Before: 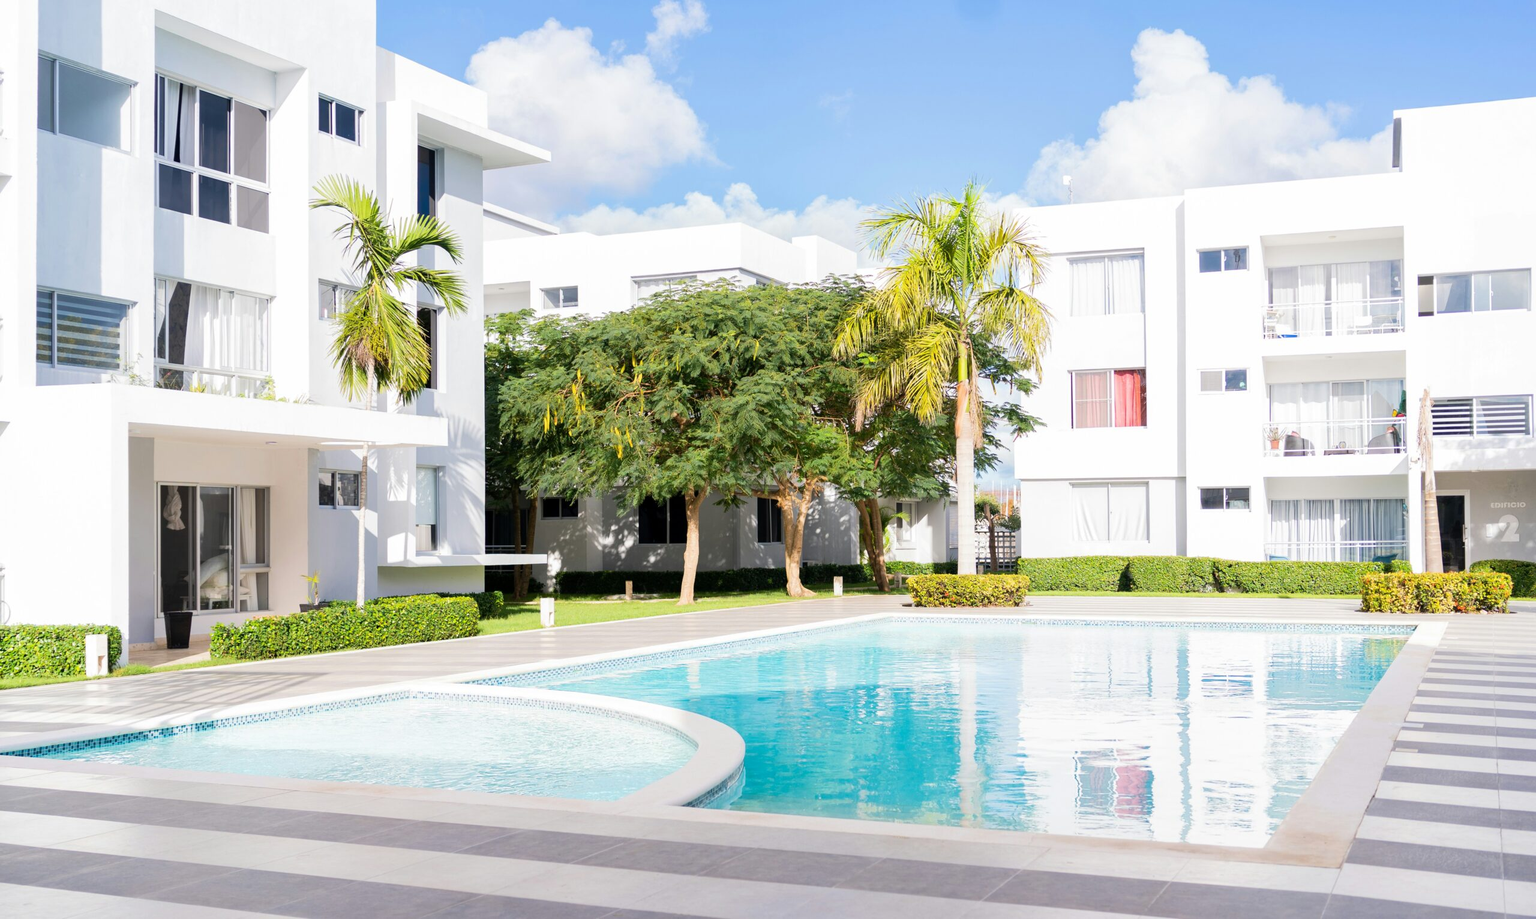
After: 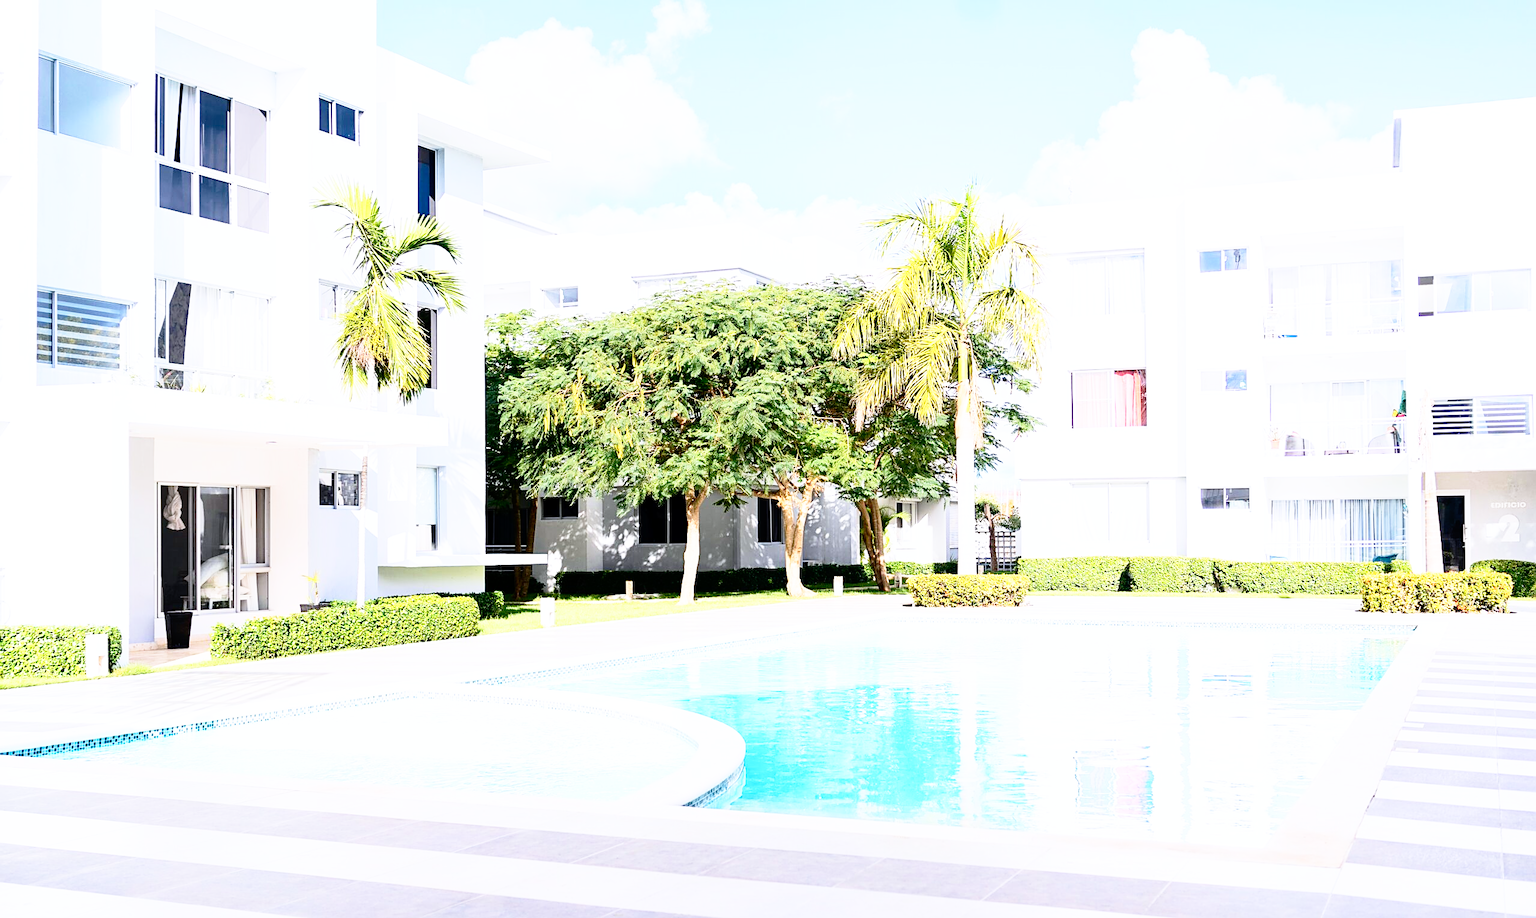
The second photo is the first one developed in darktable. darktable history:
color calibration: illuminant as shot in camera, x 0.358, y 0.373, temperature 4628.91 K
base curve: curves: ch0 [(0, 0) (0.012, 0.01) (0.073, 0.168) (0.31, 0.711) (0.645, 0.957) (1, 1)], preserve colors none
sharpen: on, module defaults
contrast brightness saturation: contrast 0.22
